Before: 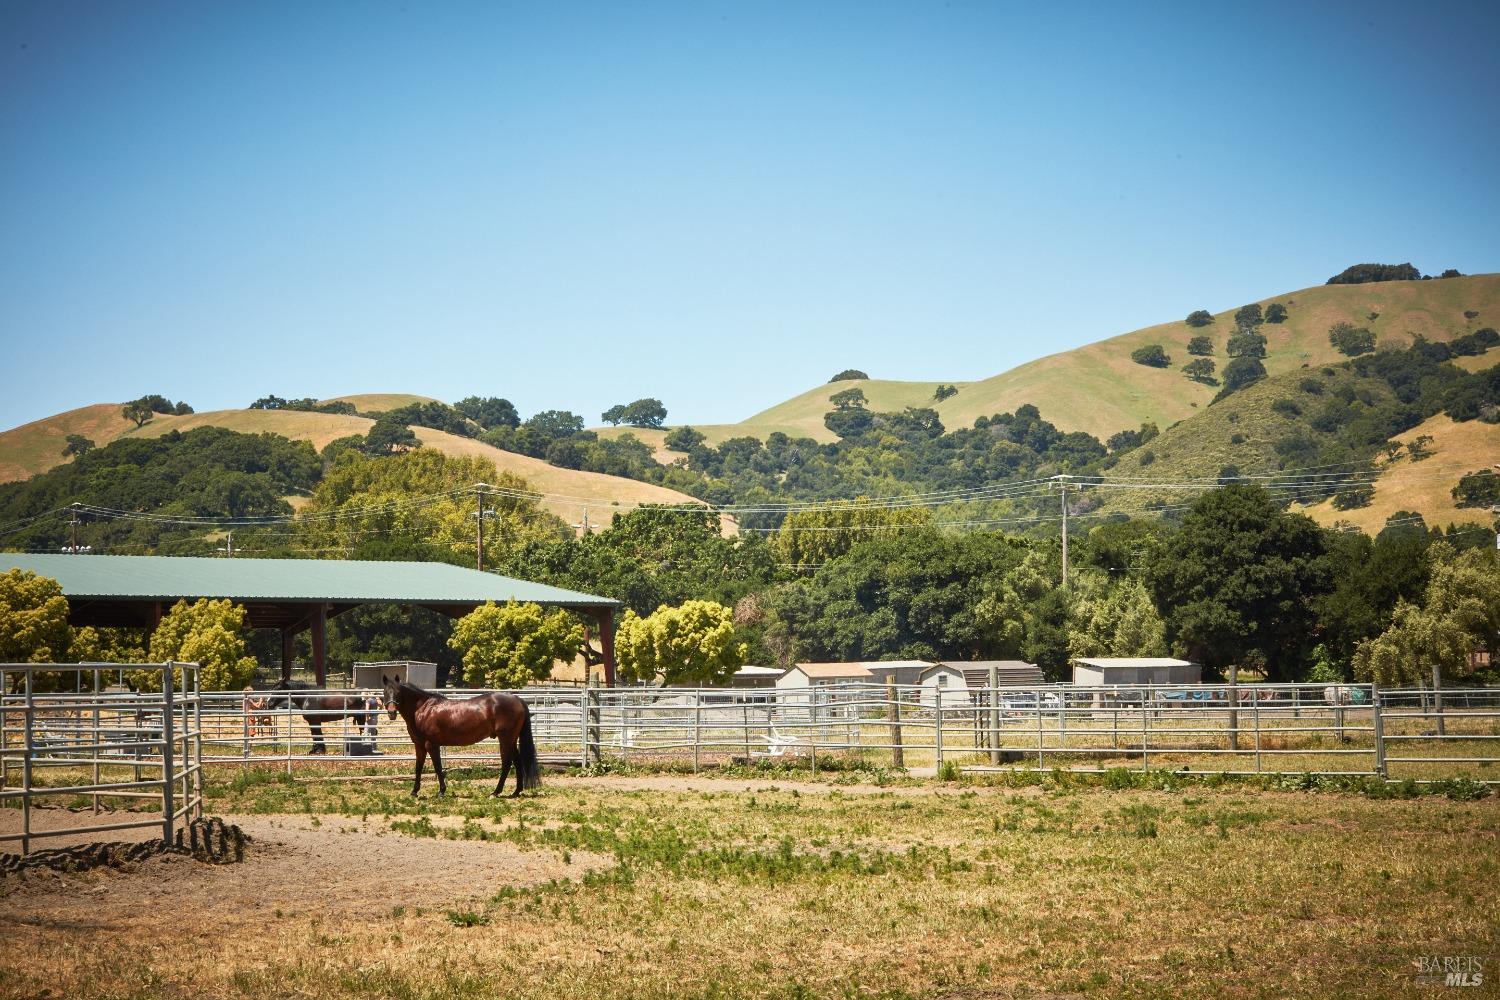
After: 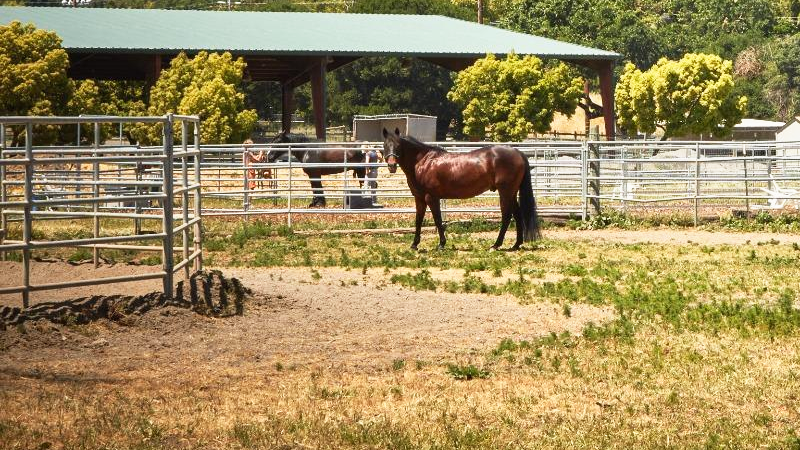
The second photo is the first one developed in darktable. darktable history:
local contrast: mode bilateral grid, contrast 100, coarseness 100, detail 91%, midtone range 0.2
base curve: curves: ch0 [(0, 0) (0.688, 0.865) (1, 1)], preserve colors none
crop and rotate: top 54.778%, right 46.61%, bottom 0.159%
